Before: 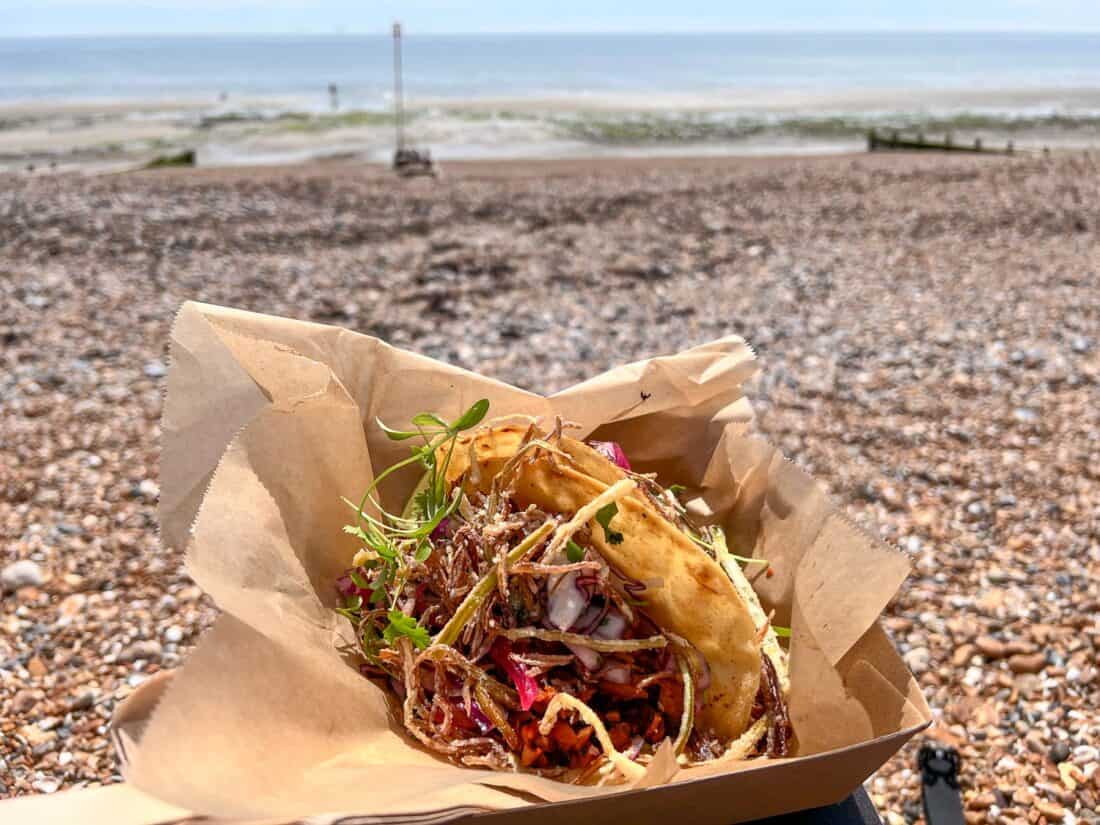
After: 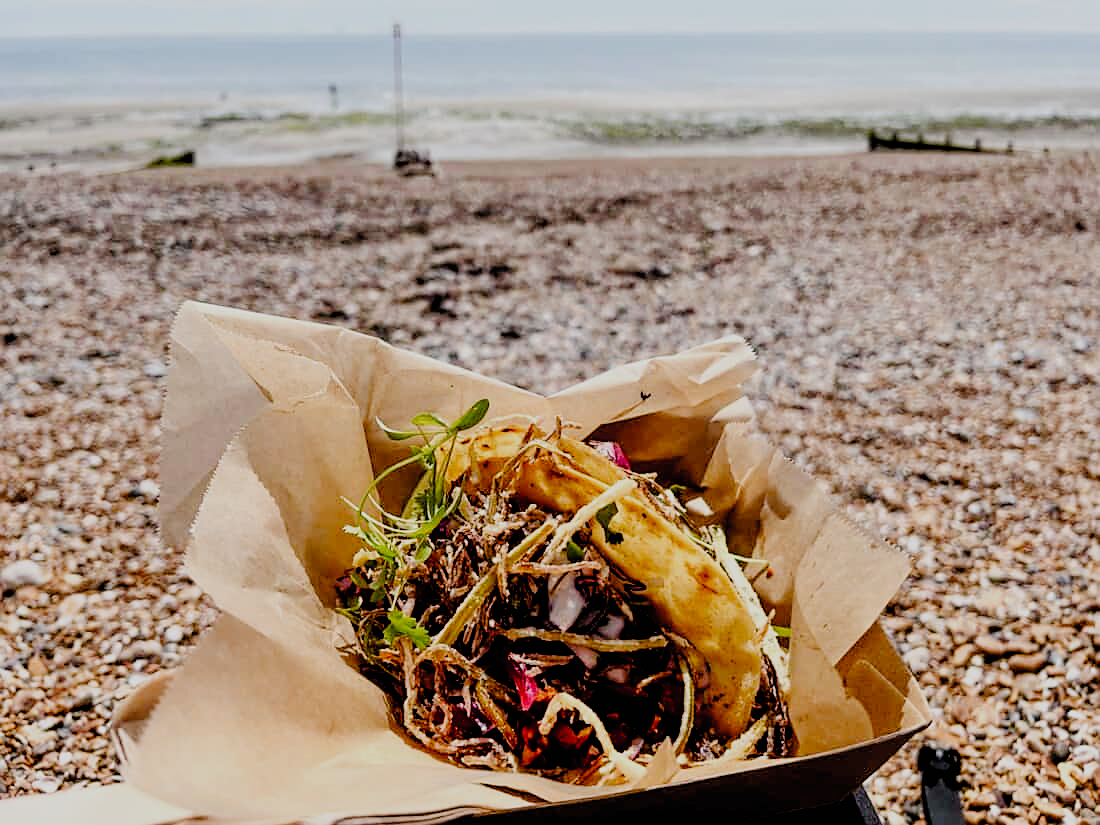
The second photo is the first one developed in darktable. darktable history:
white balance: red 1, blue 1
sharpen: radius 1.864, amount 0.398, threshold 1.271
tone equalizer: -7 EV 0.18 EV, -6 EV 0.12 EV, -5 EV 0.08 EV, -4 EV 0.04 EV, -2 EV -0.02 EV, -1 EV -0.04 EV, +0 EV -0.06 EV, luminance estimator HSV value / RGB max
filmic rgb: black relative exposure -2.85 EV, white relative exposure 4.56 EV, hardness 1.77, contrast 1.25, preserve chrominance no, color science v5 (2021)
